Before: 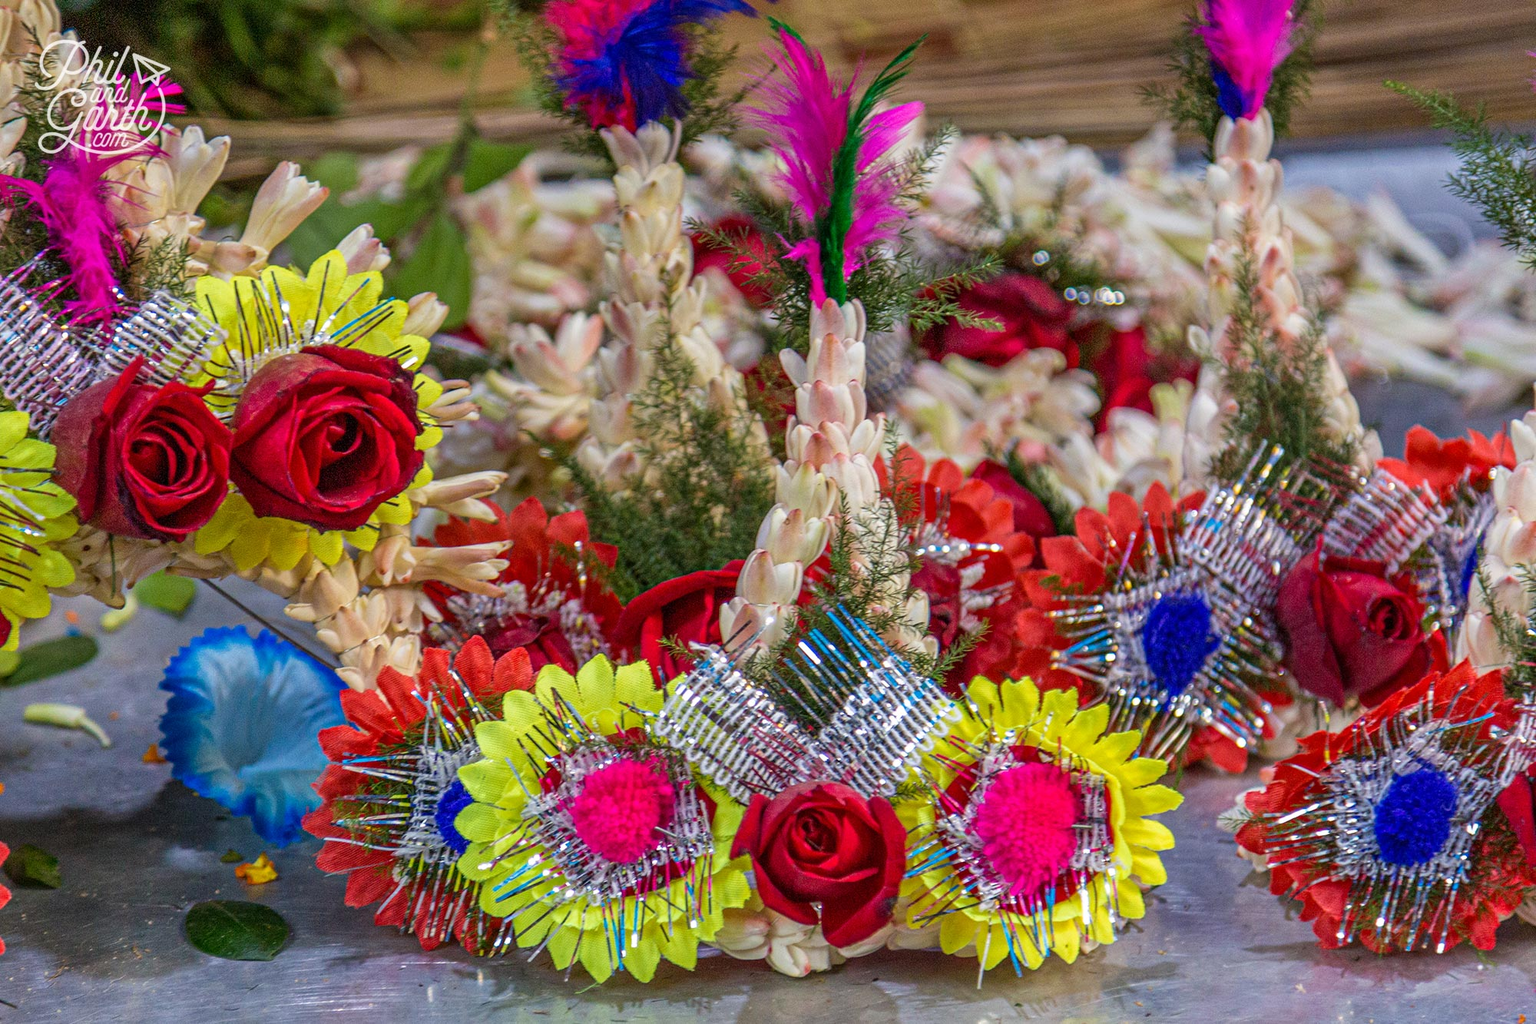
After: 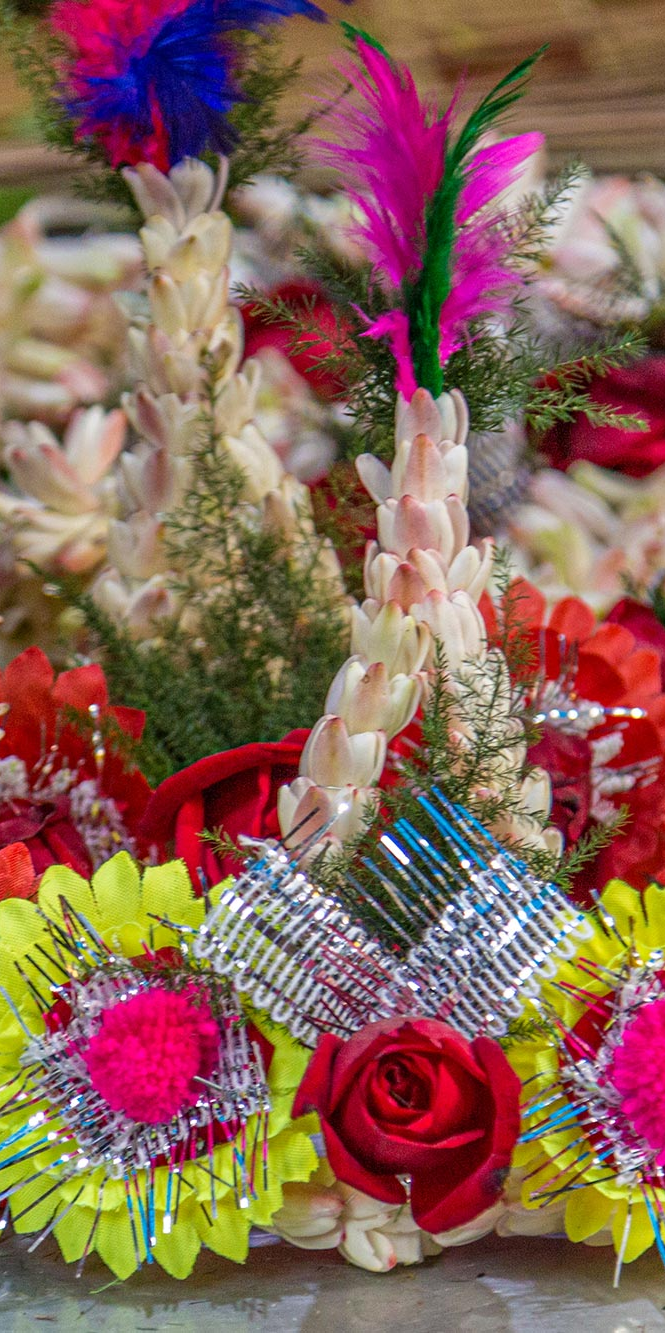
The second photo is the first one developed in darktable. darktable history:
crop: left 32.987%, right 33.734%
